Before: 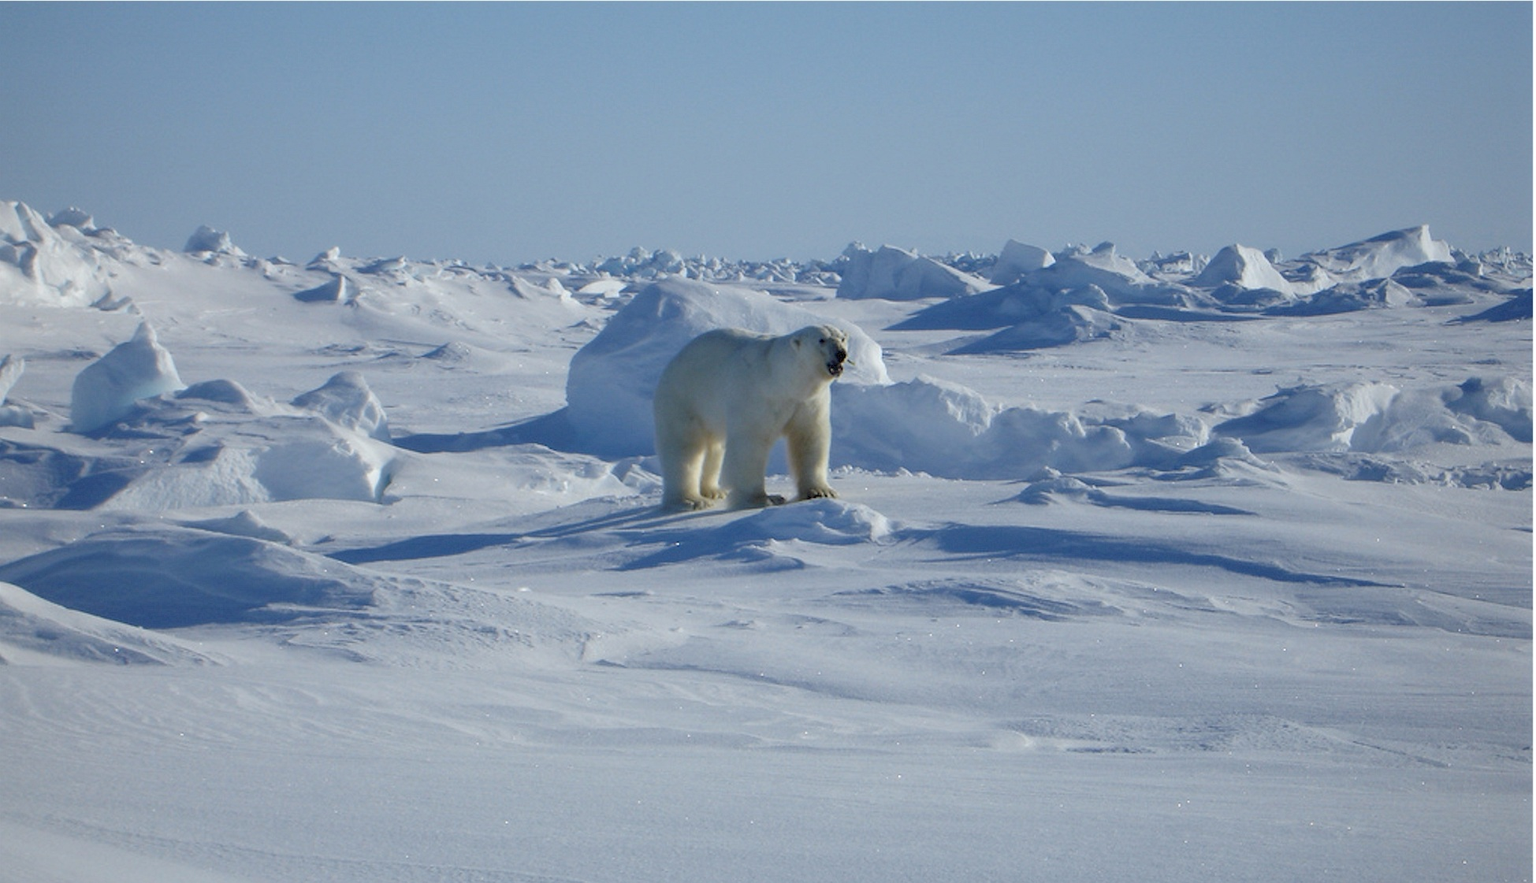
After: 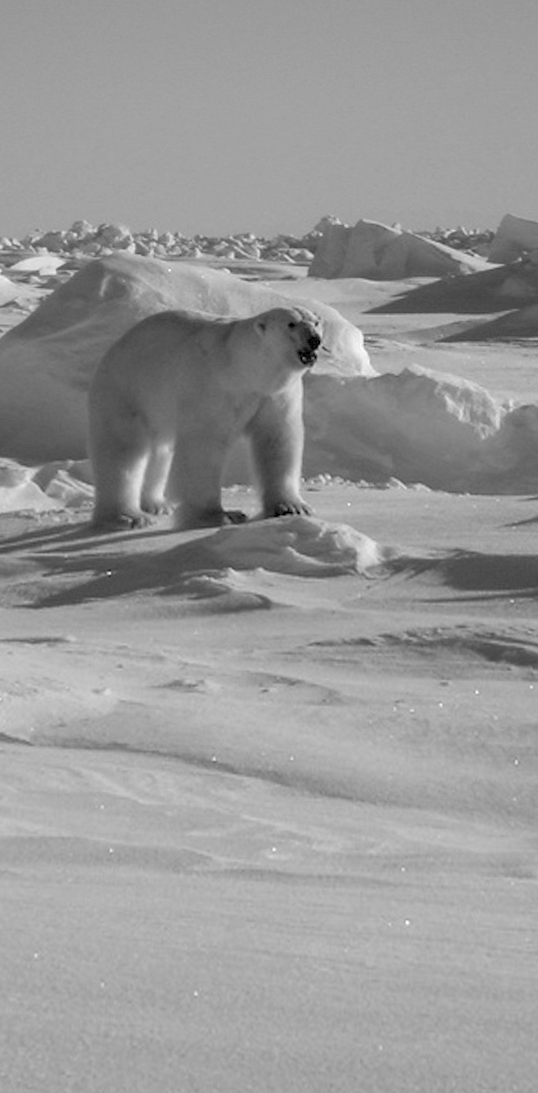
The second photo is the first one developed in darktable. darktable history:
rotate and perspective: rotation 0.72°, lens shift (vertical) -0.352, lens shift (horizontal) -0.051, crop left 0.152, crop right 0.859, crop top 0.019, crop bottom 0.964
crop: left 33.36%, right 33.36%
monochrome: size 1
local contrast: on, module defaults
